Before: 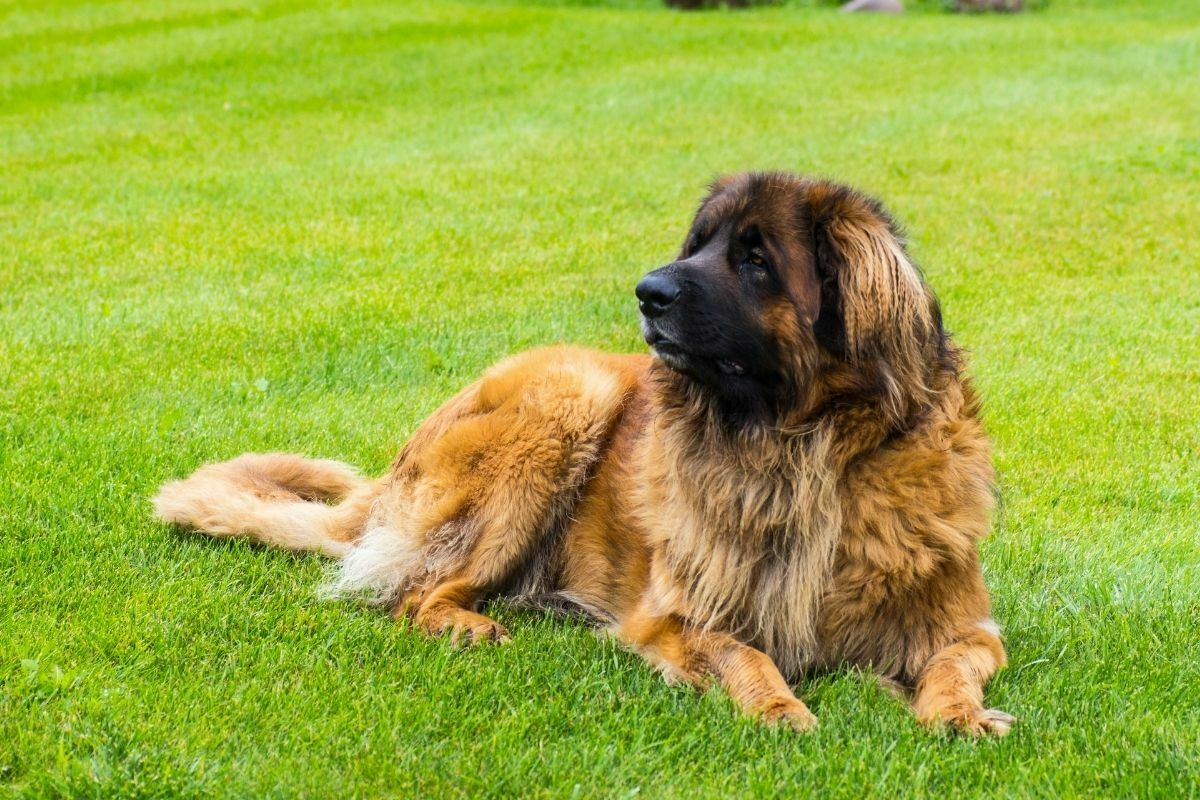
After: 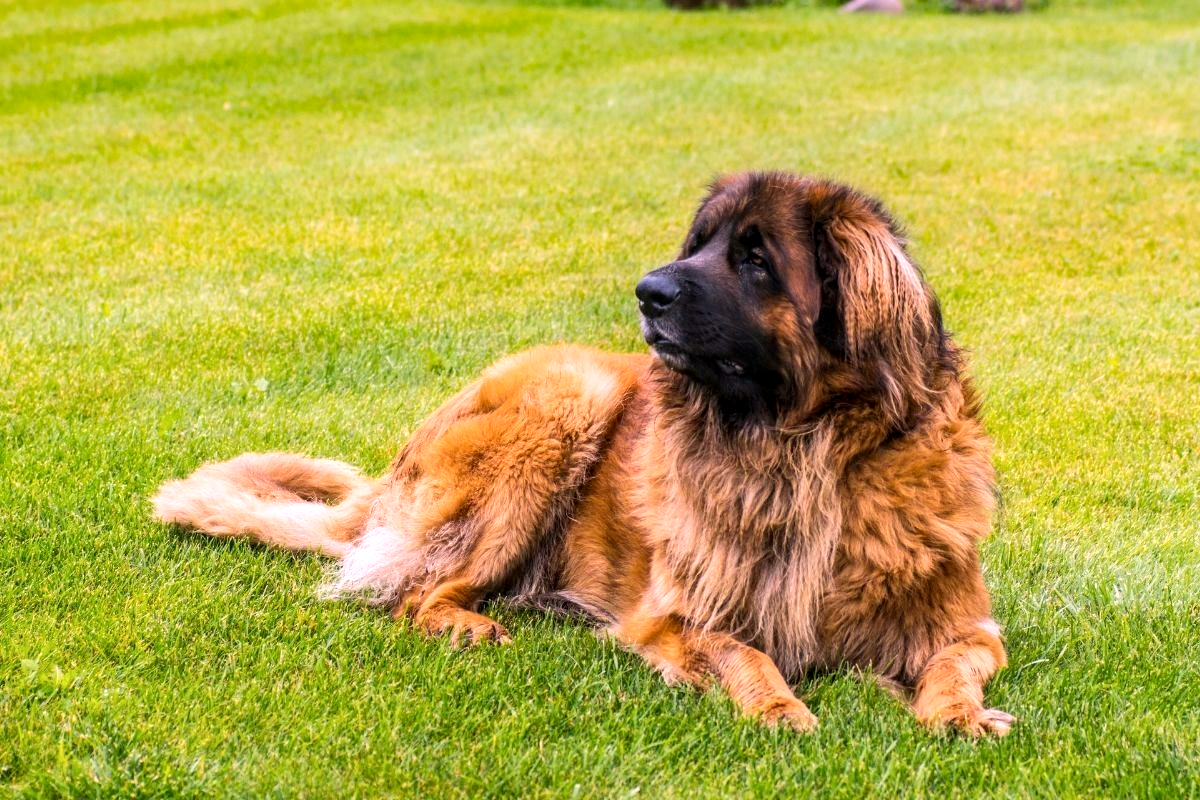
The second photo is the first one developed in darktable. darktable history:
local contrast: detail 130%
white balance: red 1.188, blue 1.11
